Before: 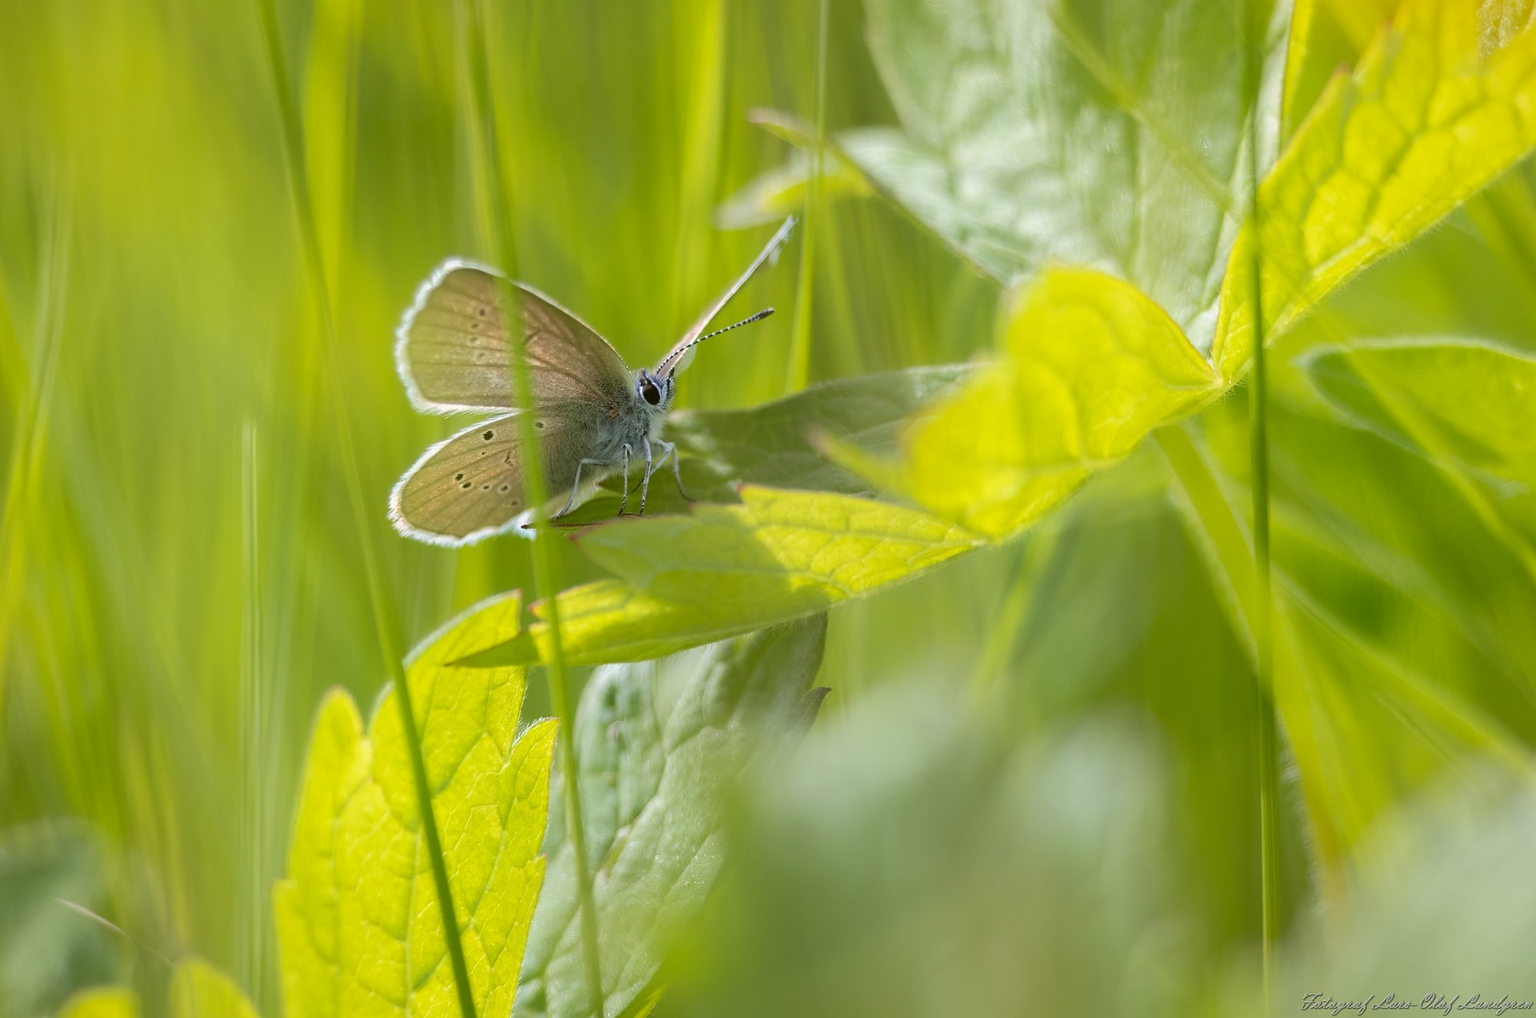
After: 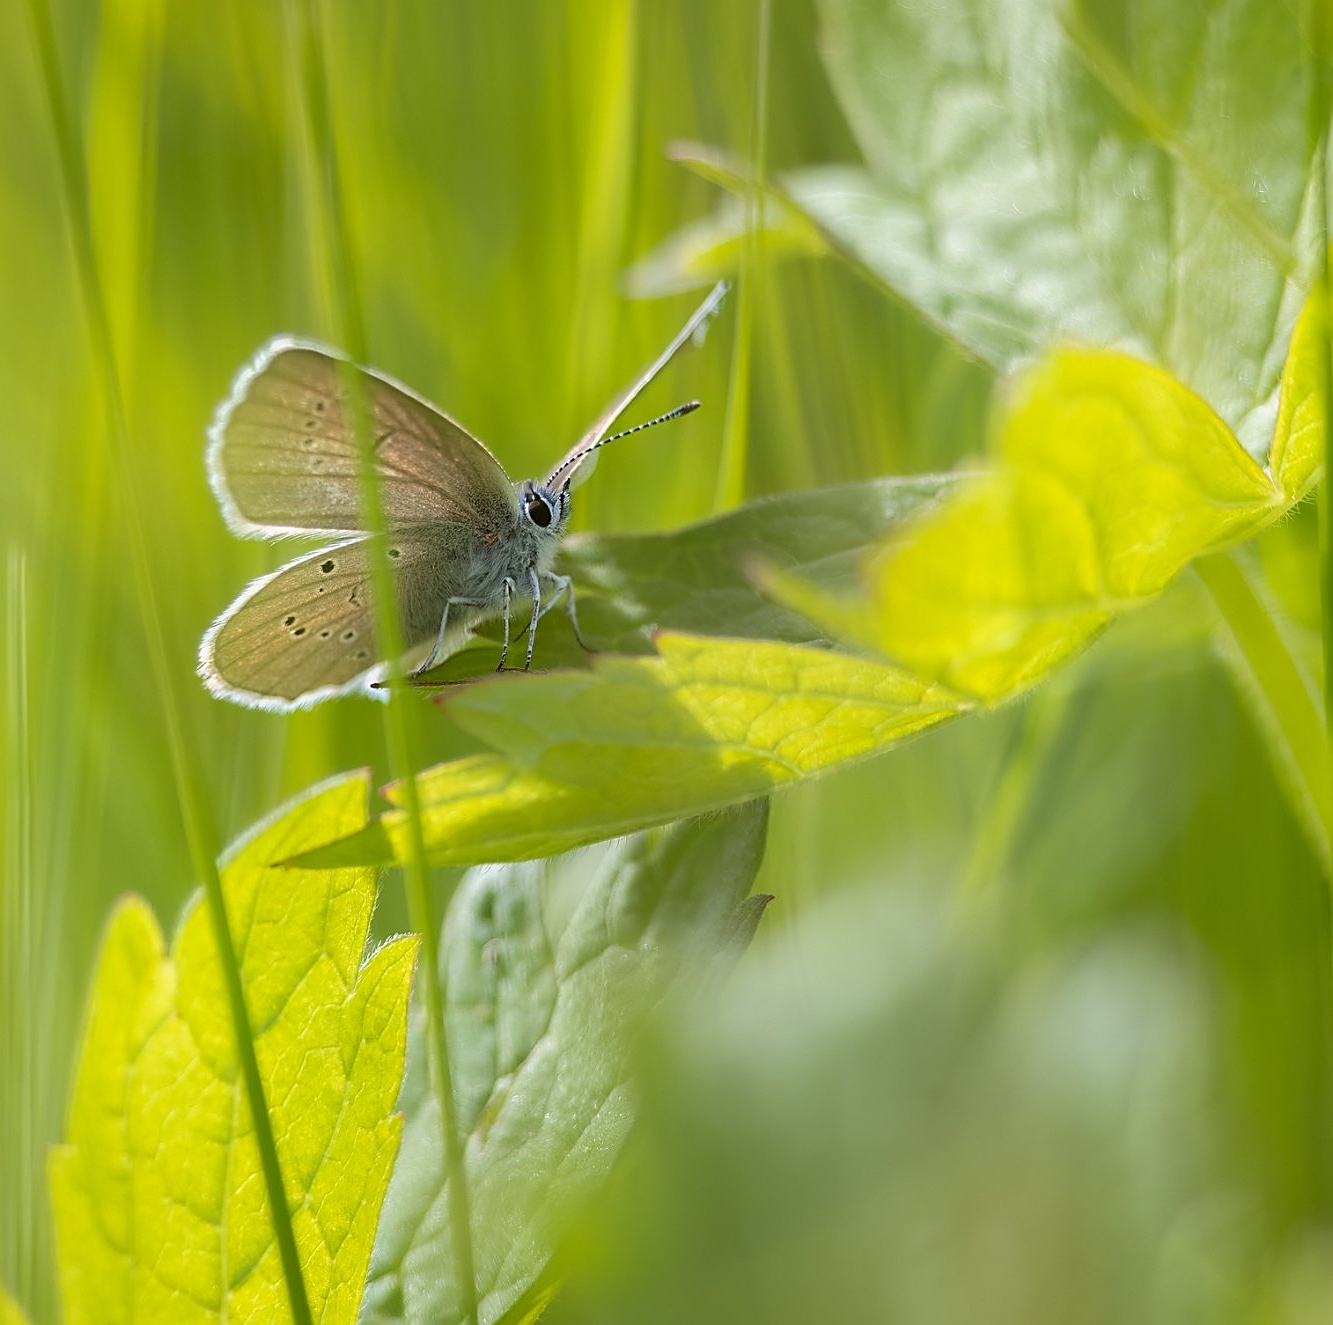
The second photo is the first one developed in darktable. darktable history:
crop and rotate: left 15.403%, right 17.925%
sharpen: on, module defaults
